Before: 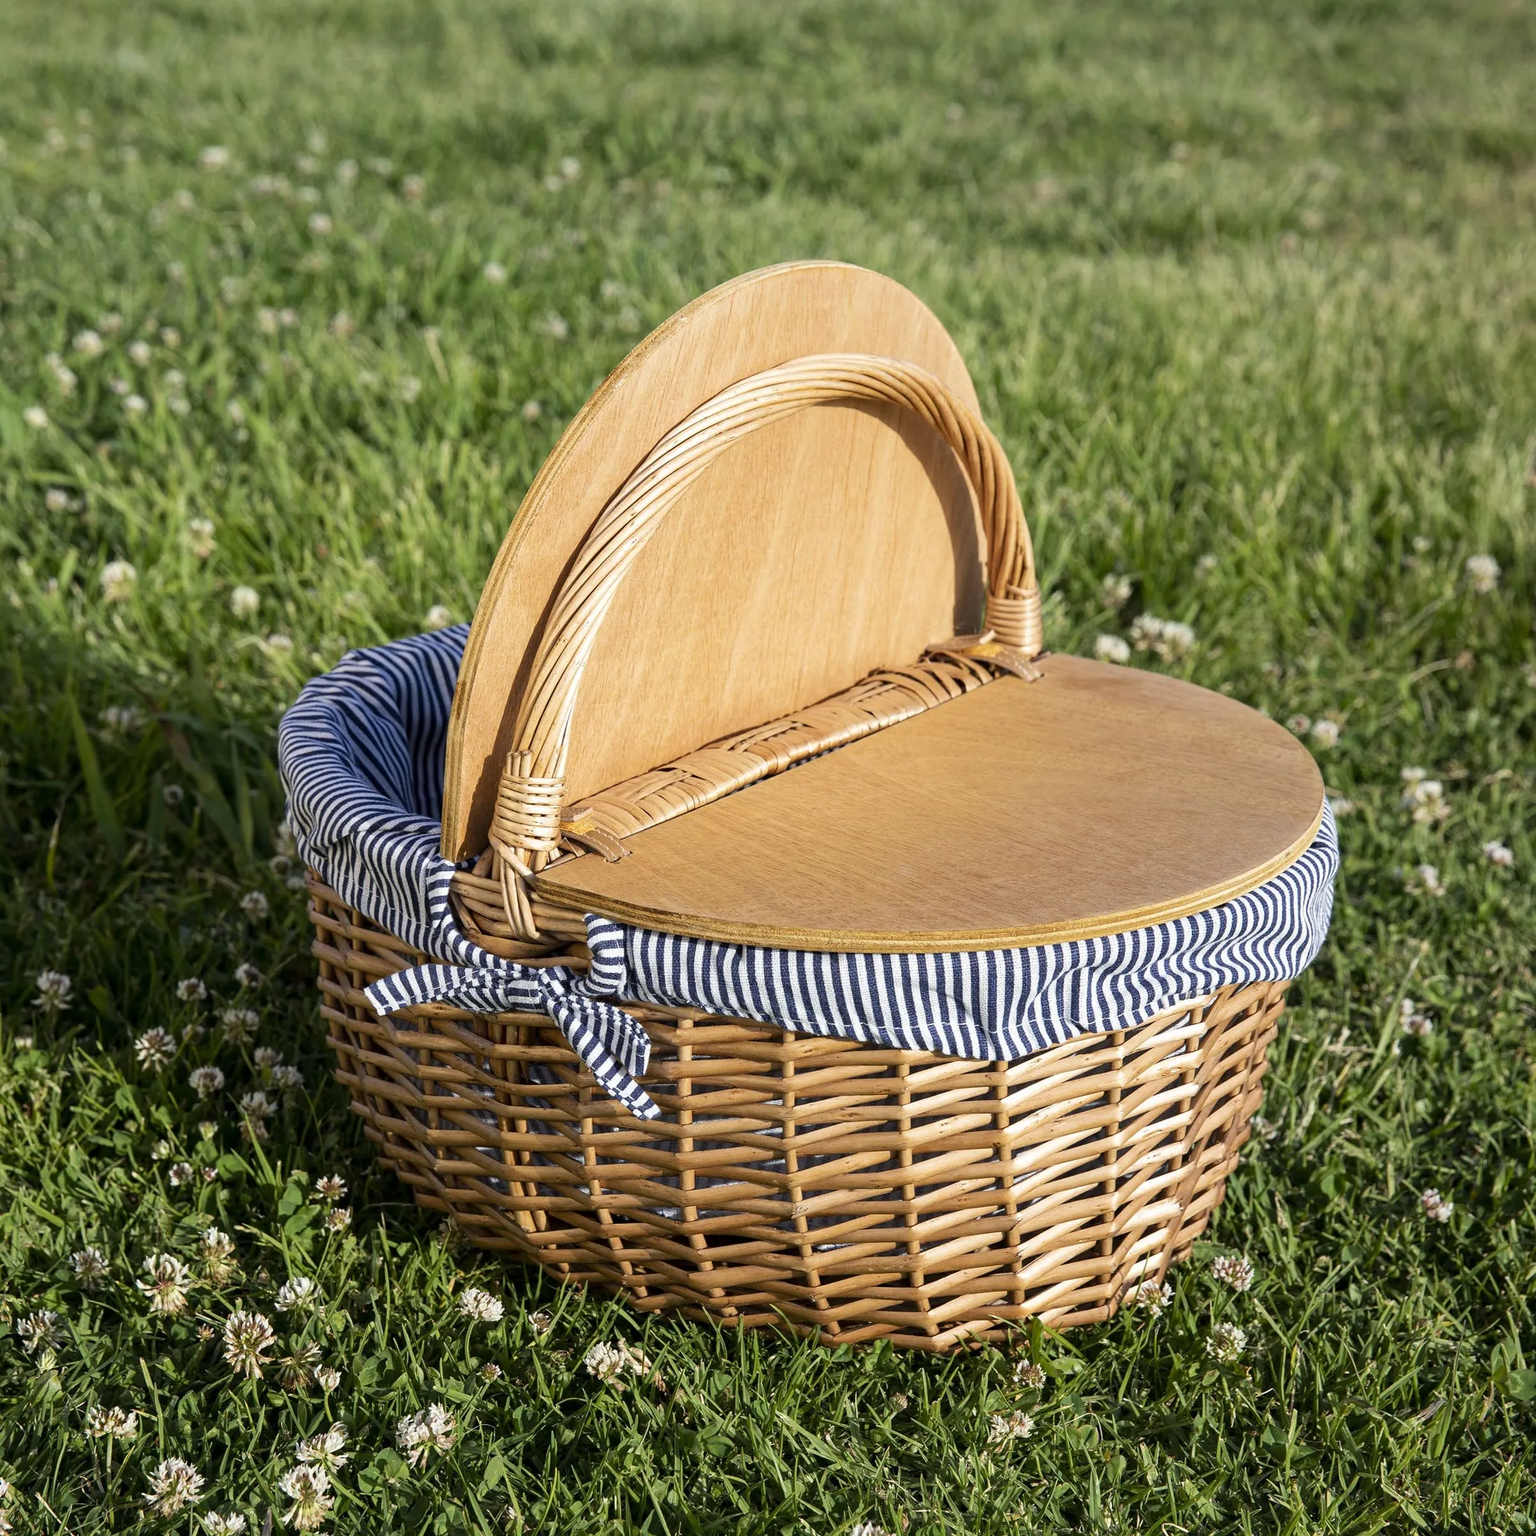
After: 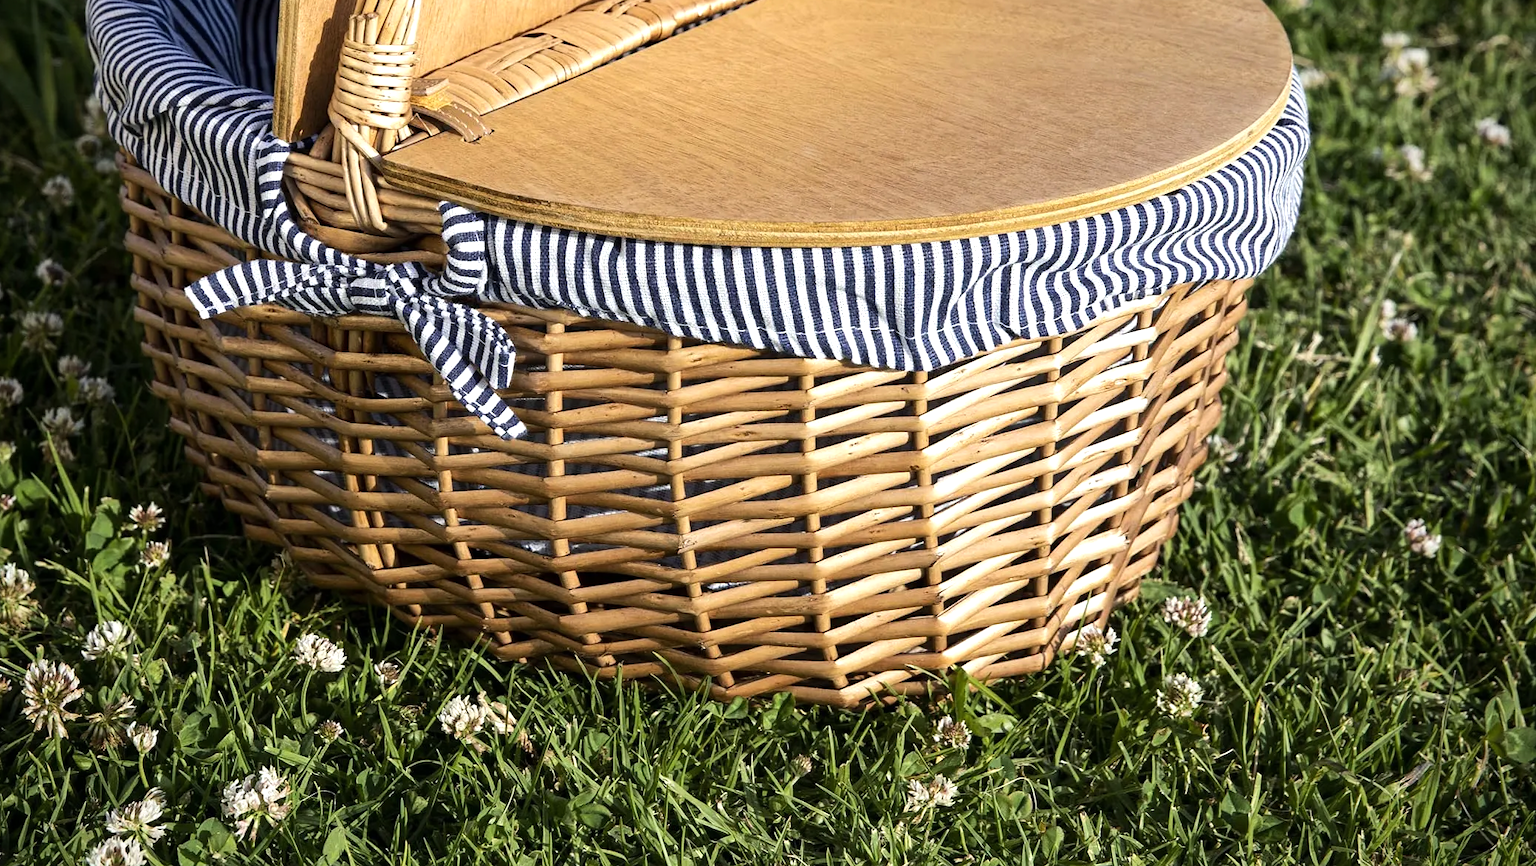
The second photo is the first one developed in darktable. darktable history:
vignetting: saturation 0, unbound false
crop and rotate: left 13.306%, top 48.129%, bottom 2.928%
tone equalizer: -8 EV -0.417 EV, -7 EV -0.389 EV, -6 EV -0.333 EV, -5 EV -0.222 EV, -3 EV 0.222 EV, -2 EV 0.333 EV, -1 EV 0.389 EV, +0 EV 0.417 EV, edges refinement/feathering 500, mask exposure compensation -1.57 EV, preserve details no
